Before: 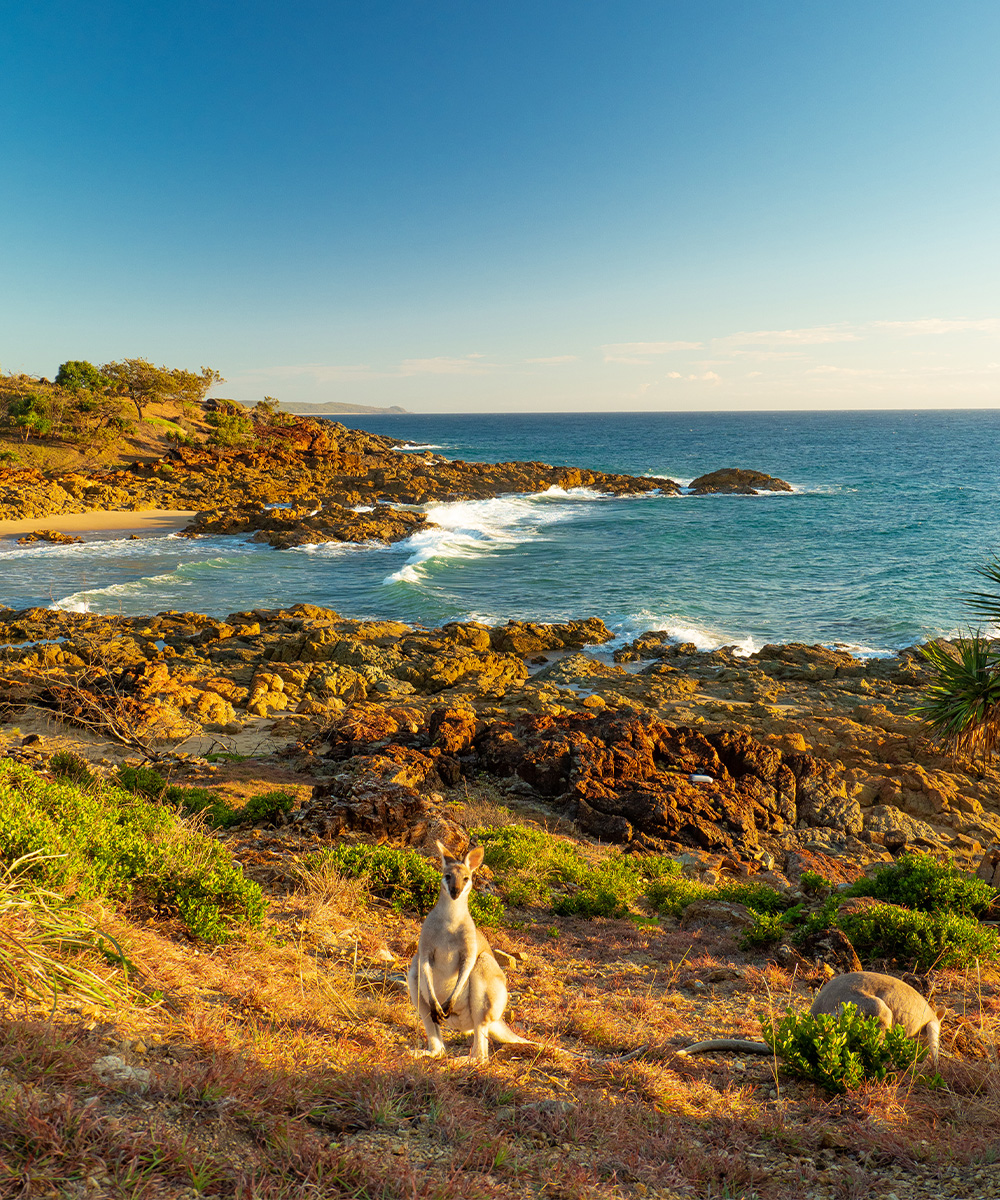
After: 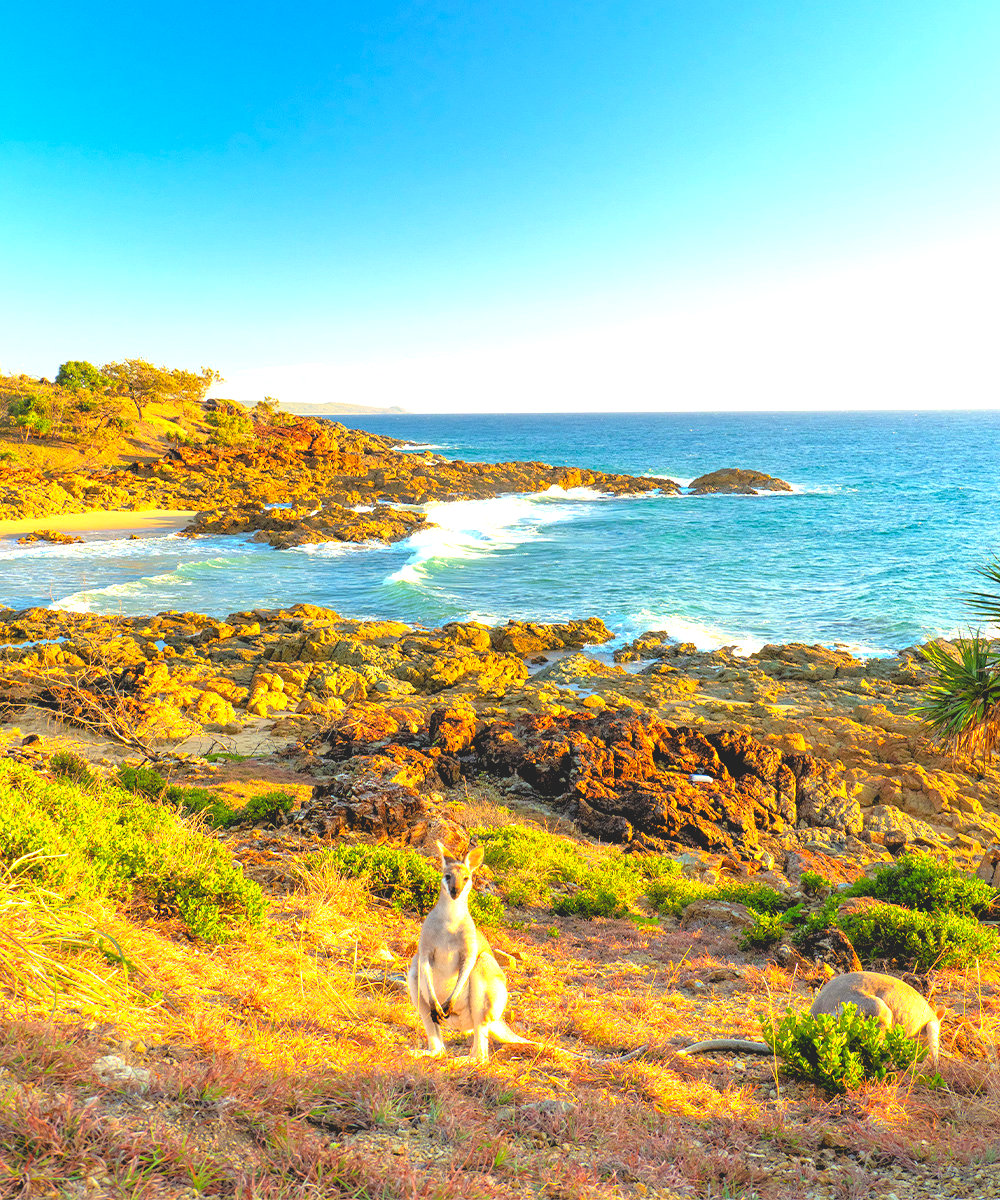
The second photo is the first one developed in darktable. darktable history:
contrast brightness saturation: contrast -0.28
white balance: red 0.976, blue 1.04
exposure: black level correction 0.001, exposure 1.646 EV, compensate exposure bias true, compensate highlight preservation false
rgb levels: levels [[0.013, 0.434, 0.89], [0, 0.5, 1], [0, 0.5, 1]]
